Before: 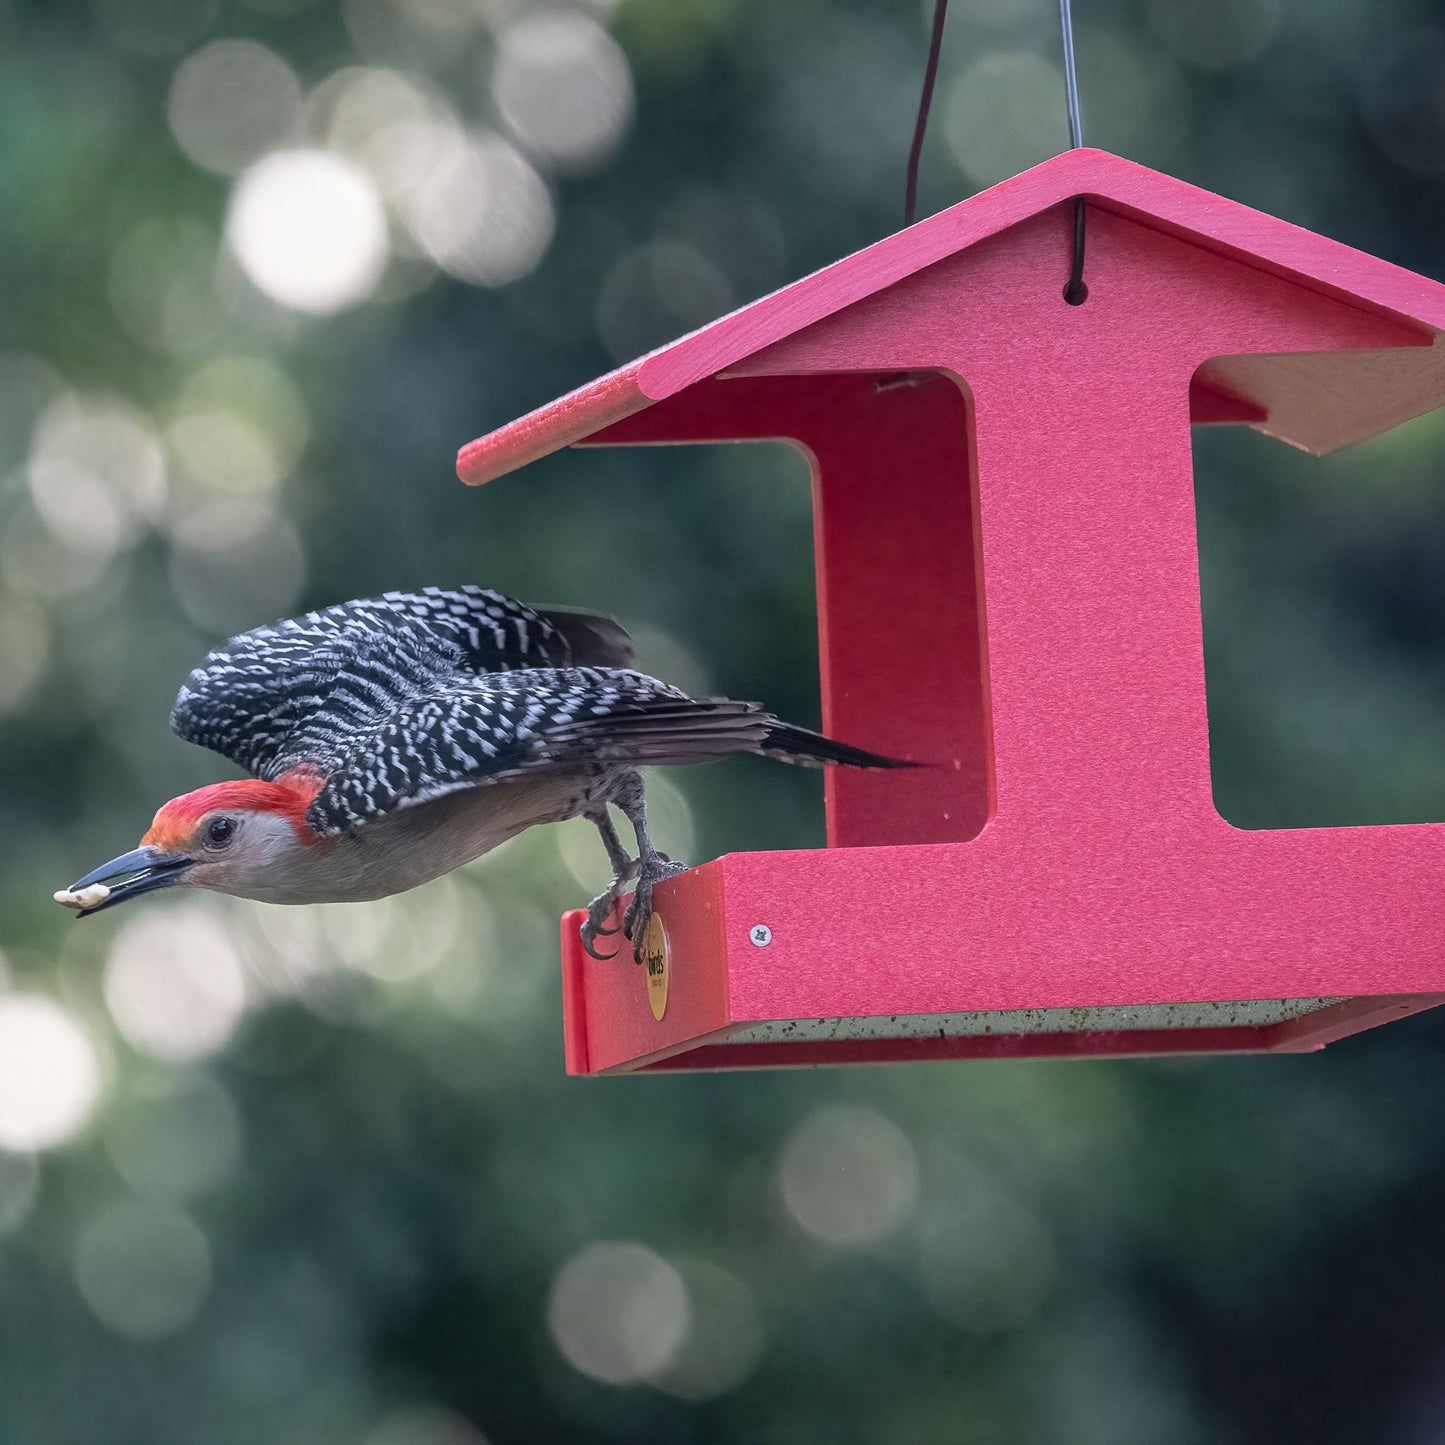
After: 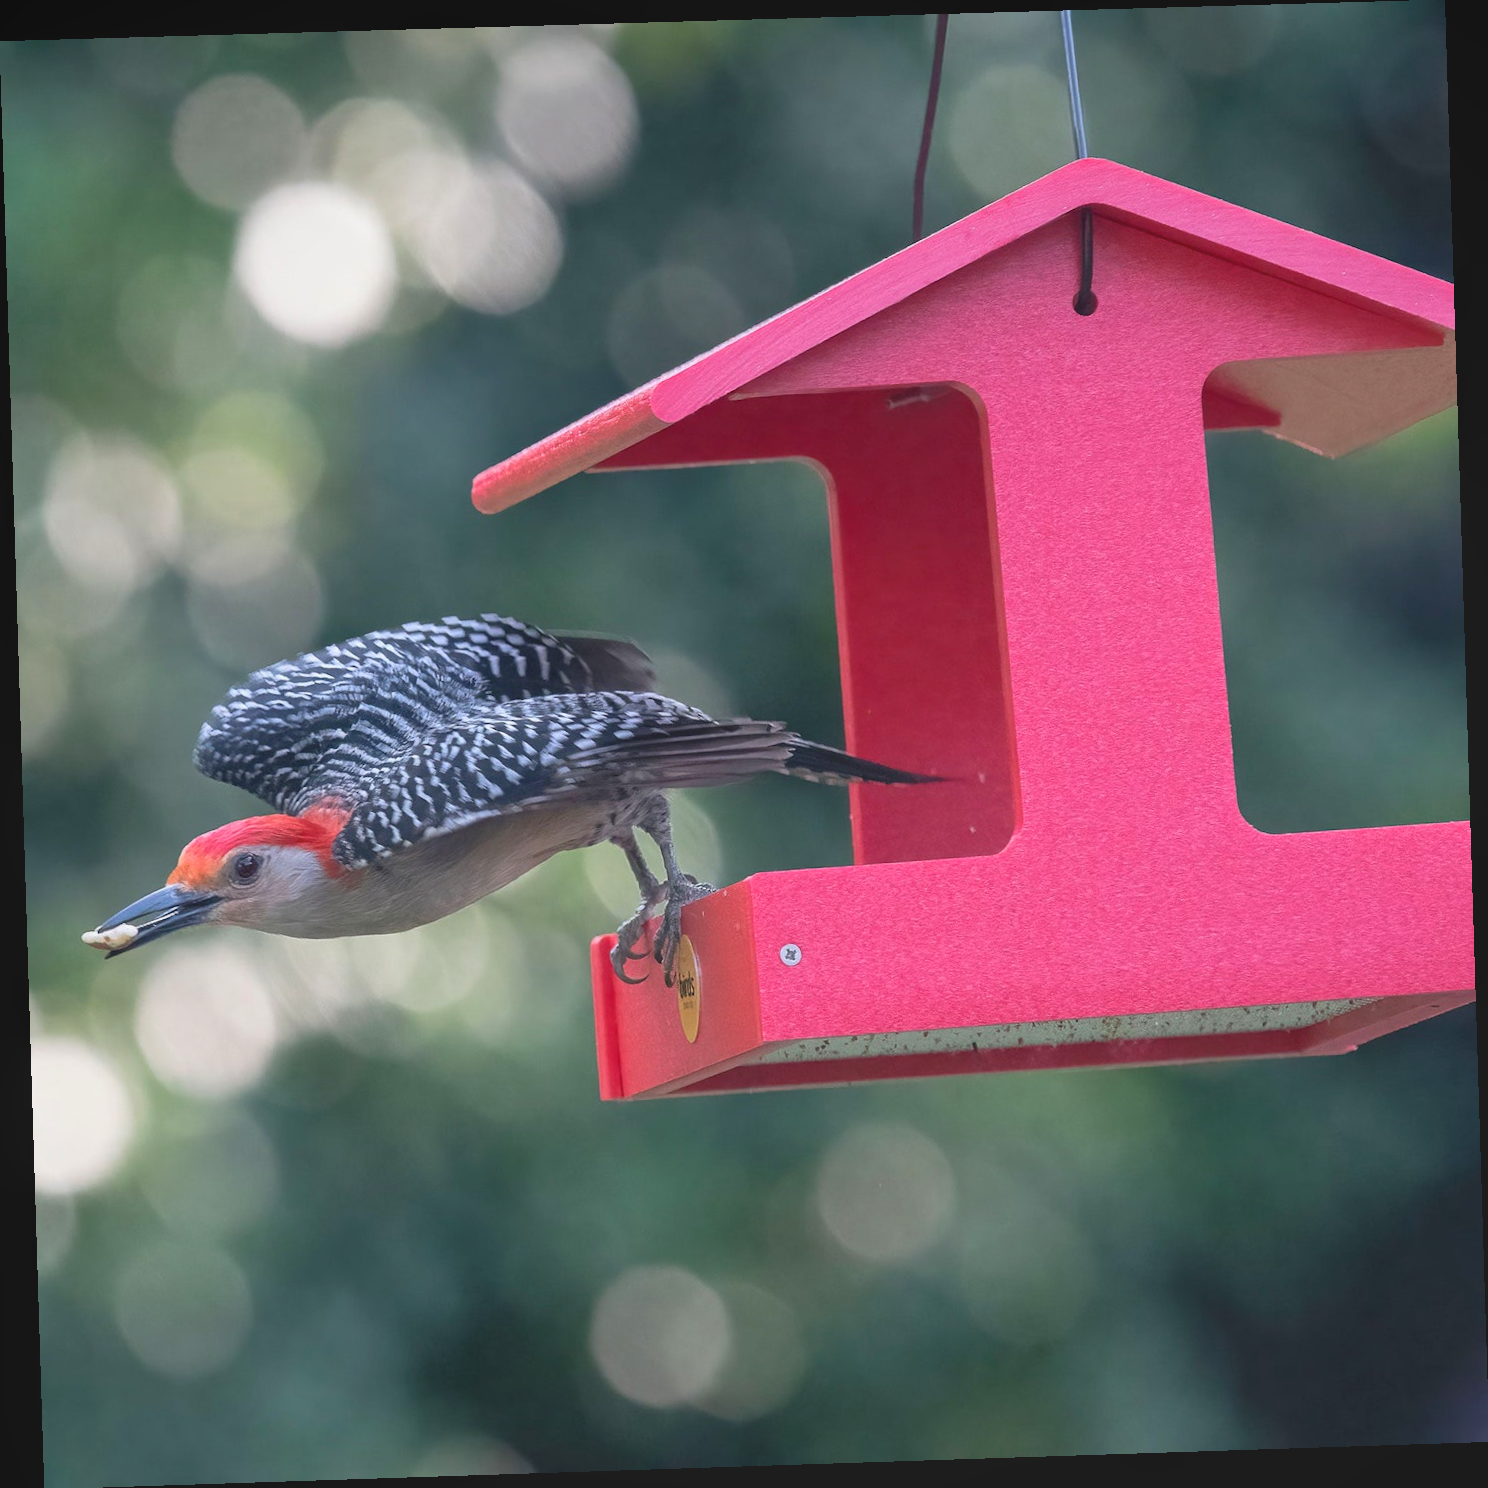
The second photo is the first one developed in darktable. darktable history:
rotate and perspective: rotation -1.77°, lens shift (horizontal) 0.004, automatic cropping off
exposure: exposure 0.6 EV, compensate highlight preservation false
local contrast: detail 69%
